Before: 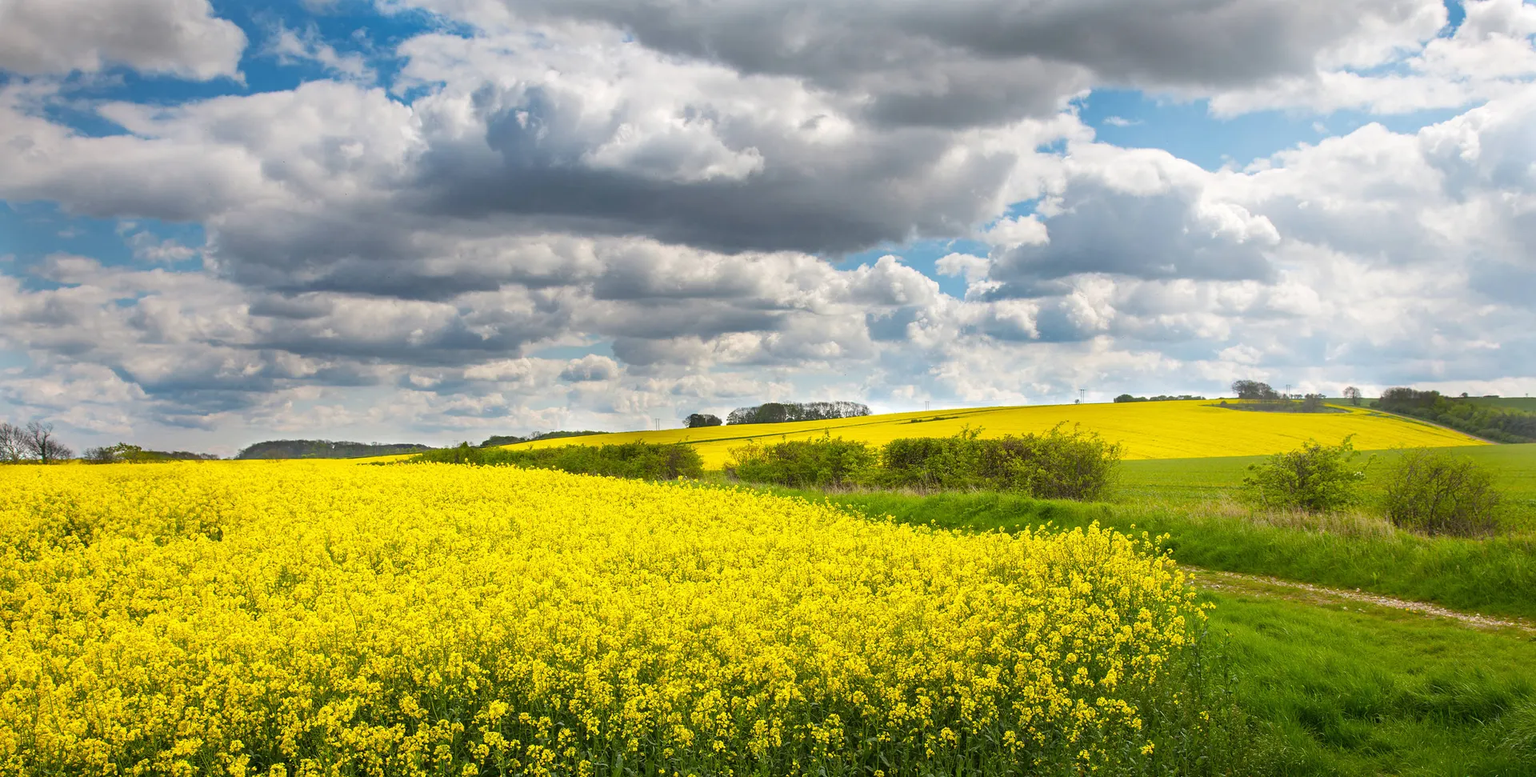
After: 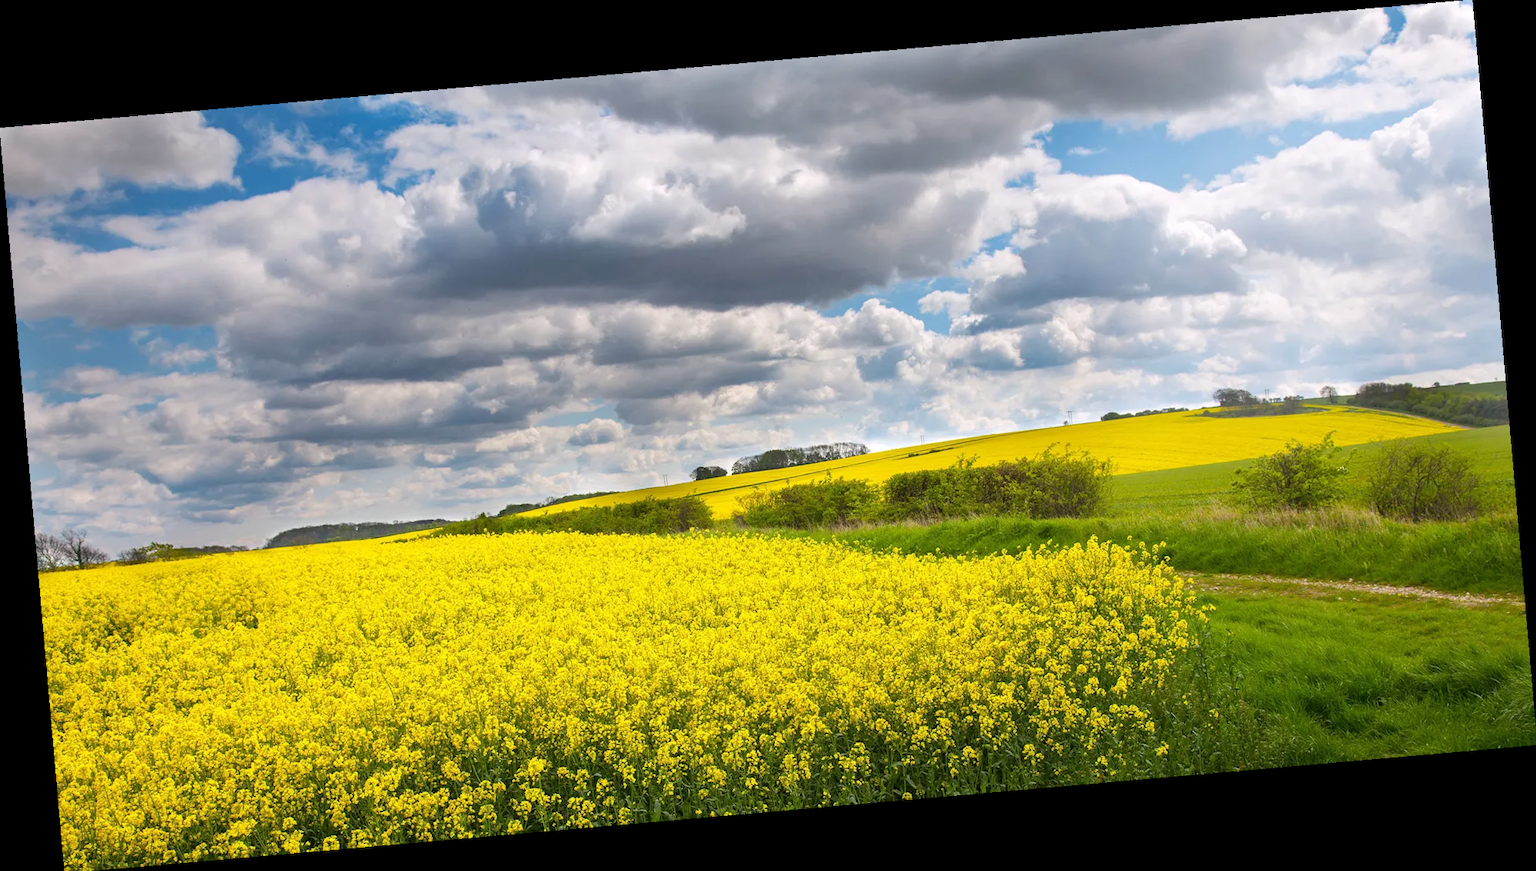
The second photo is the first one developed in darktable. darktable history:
rotate and perspective: rotation -4.98°, automatic cropping off
white balance: red 1.009, blue 1.027
